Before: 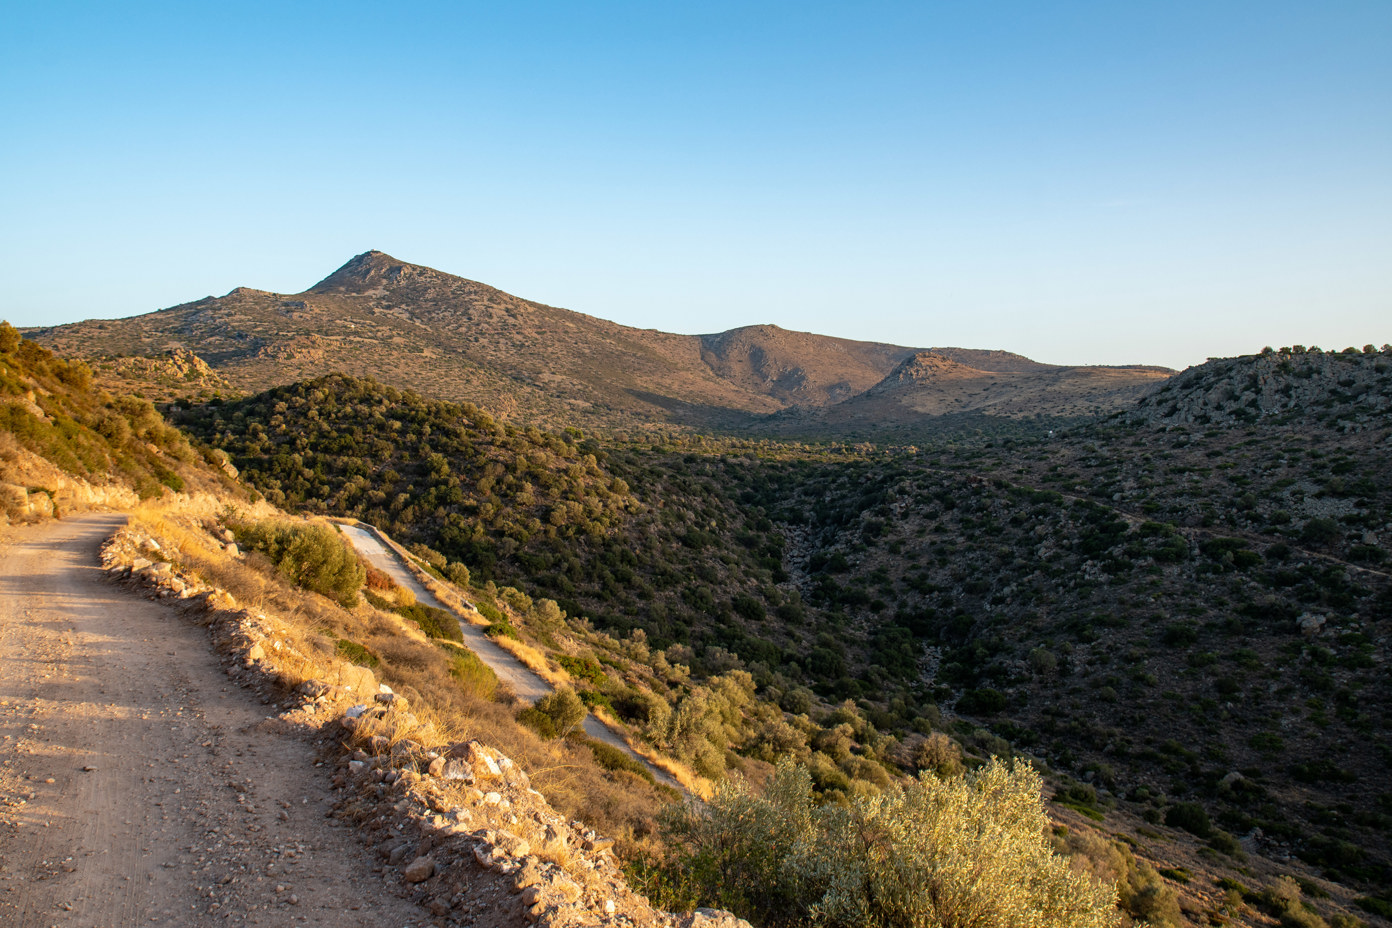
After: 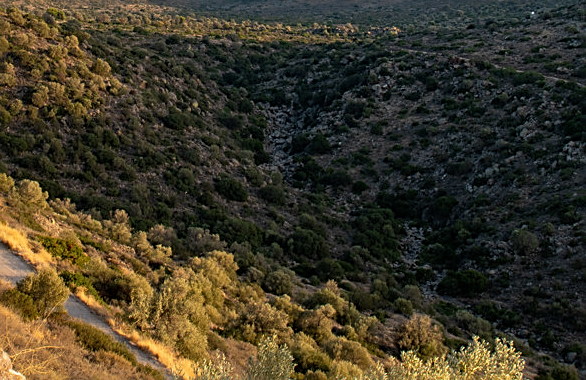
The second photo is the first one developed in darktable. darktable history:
sharpen: on, module defaults
crop: left 37.221%, top 45.169%, right 20.63%, bottom 13.777%
